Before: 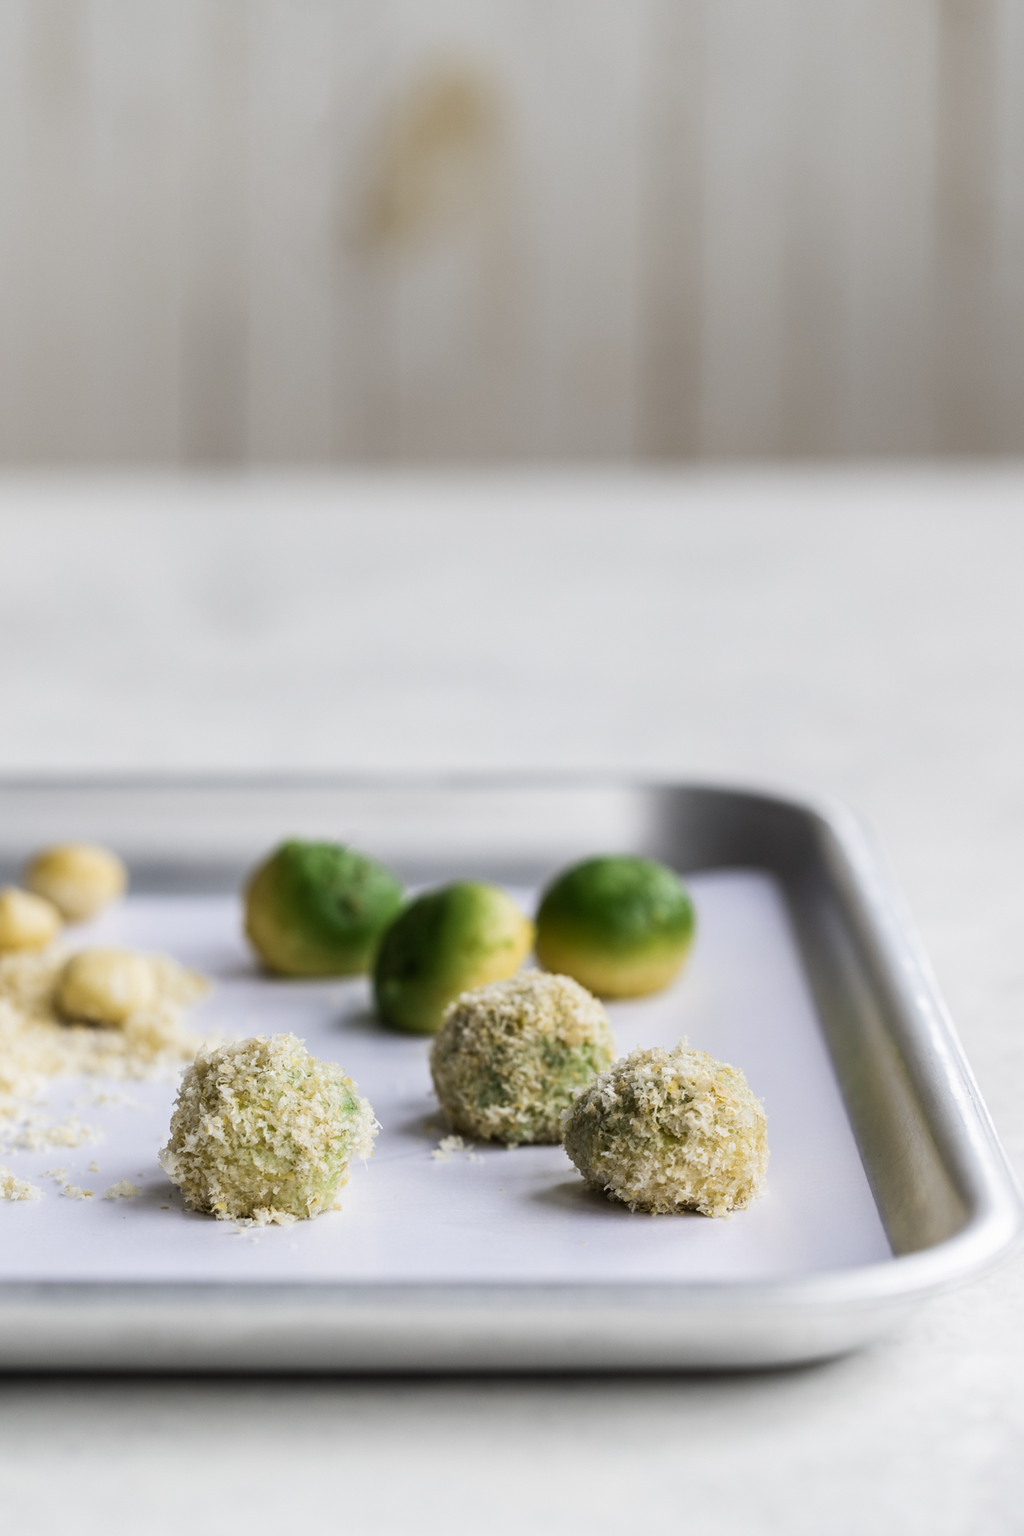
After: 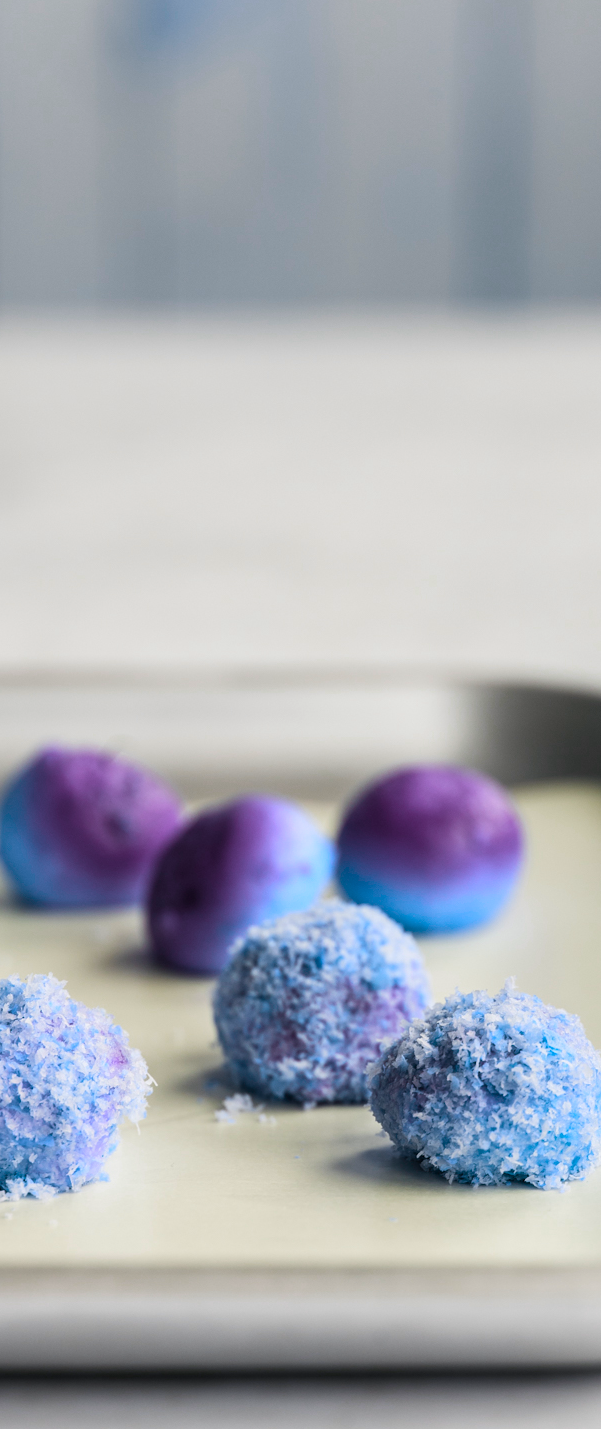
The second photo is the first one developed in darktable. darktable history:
crop and rotate: angle 0.016°, left 24.337%, top 13.178%, right 25.553%, bottom 7.439%
color balance rgb: perceptual saturation grading › global saturation 14.581%, hue shift 177.11°, global vibrance 49.55%, contrast 0.899%
contrast brightness saturation: saturation -0.158
